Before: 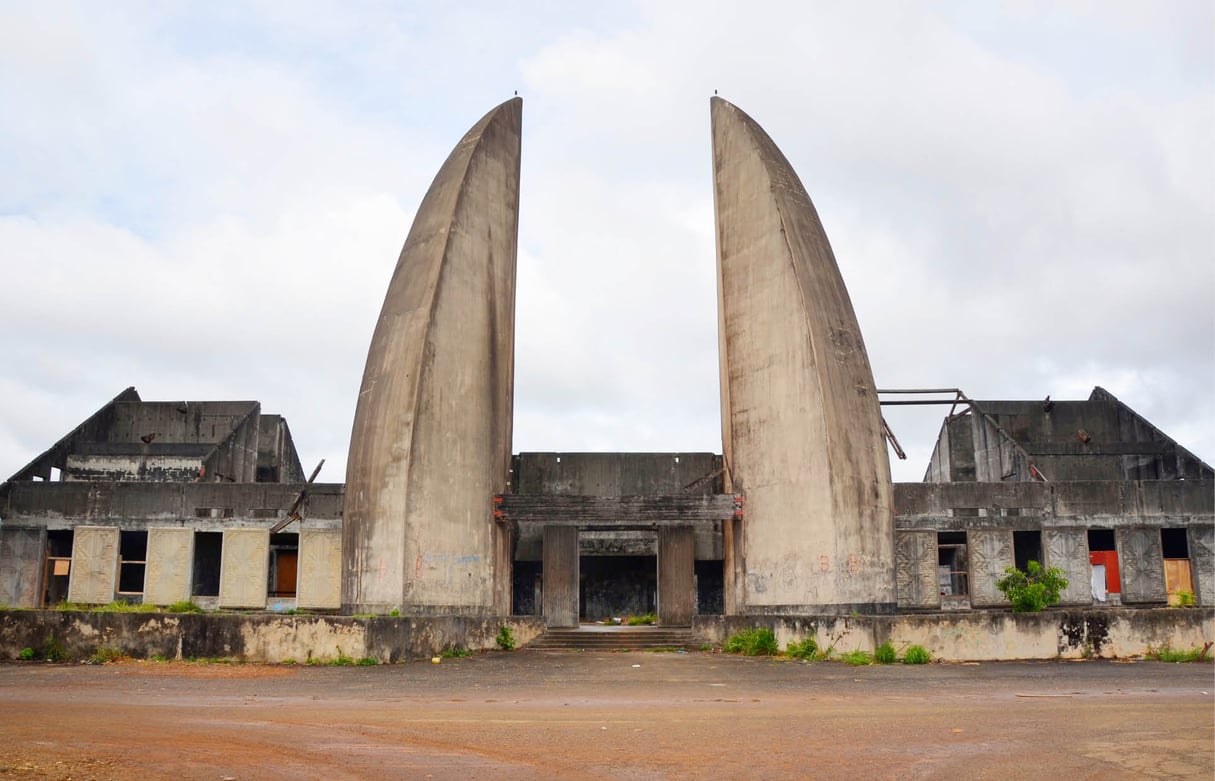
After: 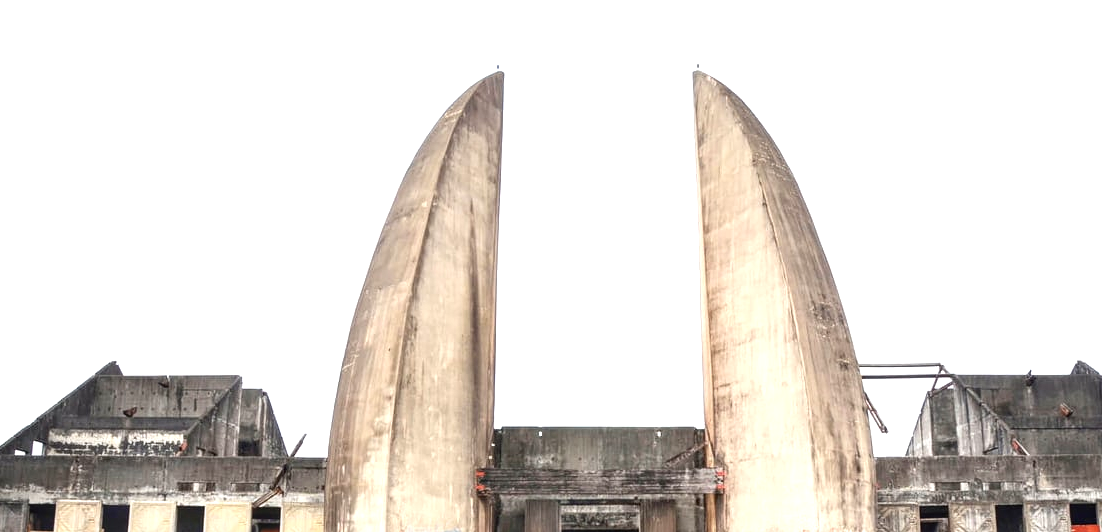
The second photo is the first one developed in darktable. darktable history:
contrast brightness saturation: contrast 0.109, saturation -0.166
local contrast: on, module defaults
crop: left 1.534%, top 3.396%, right 7.734%, bottom 28.405%
exposure: black level correction 0.001, exposure 1.119 EV, compensate highlight preservation false
